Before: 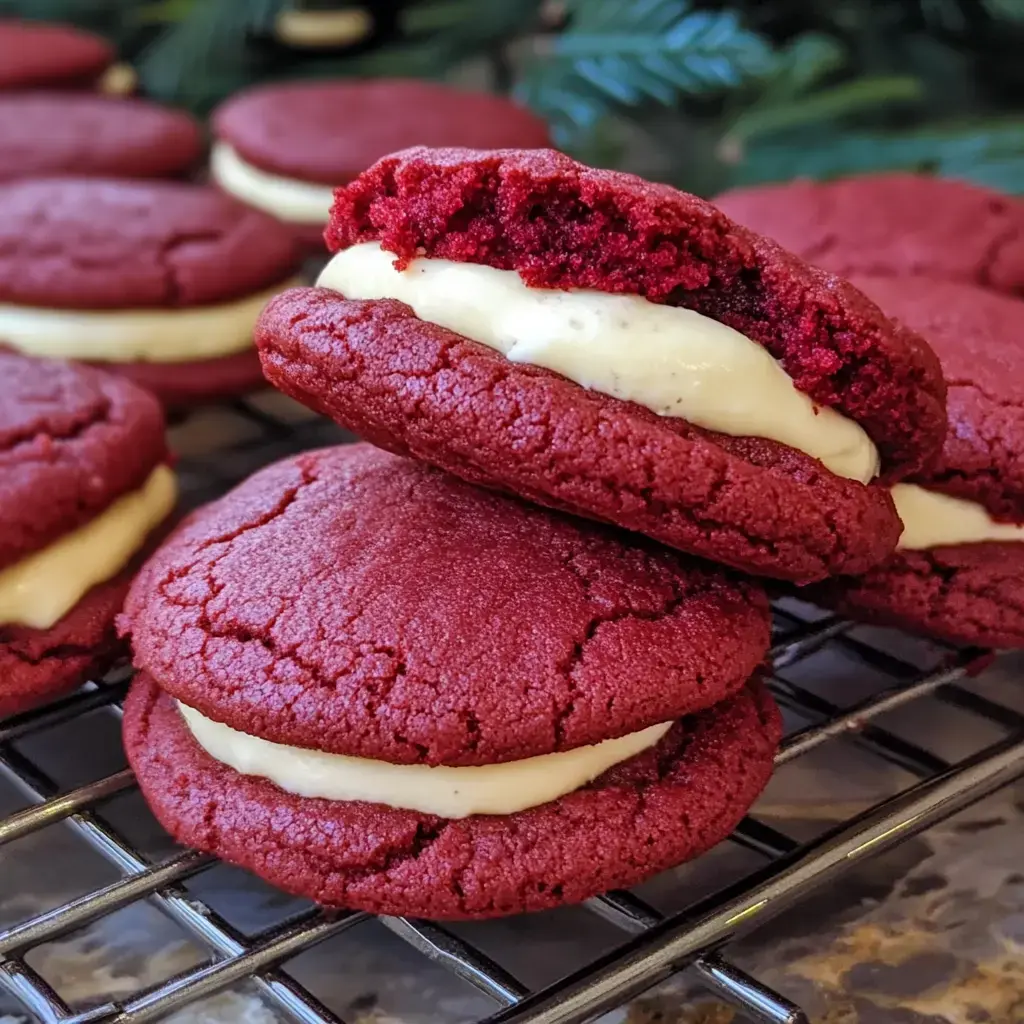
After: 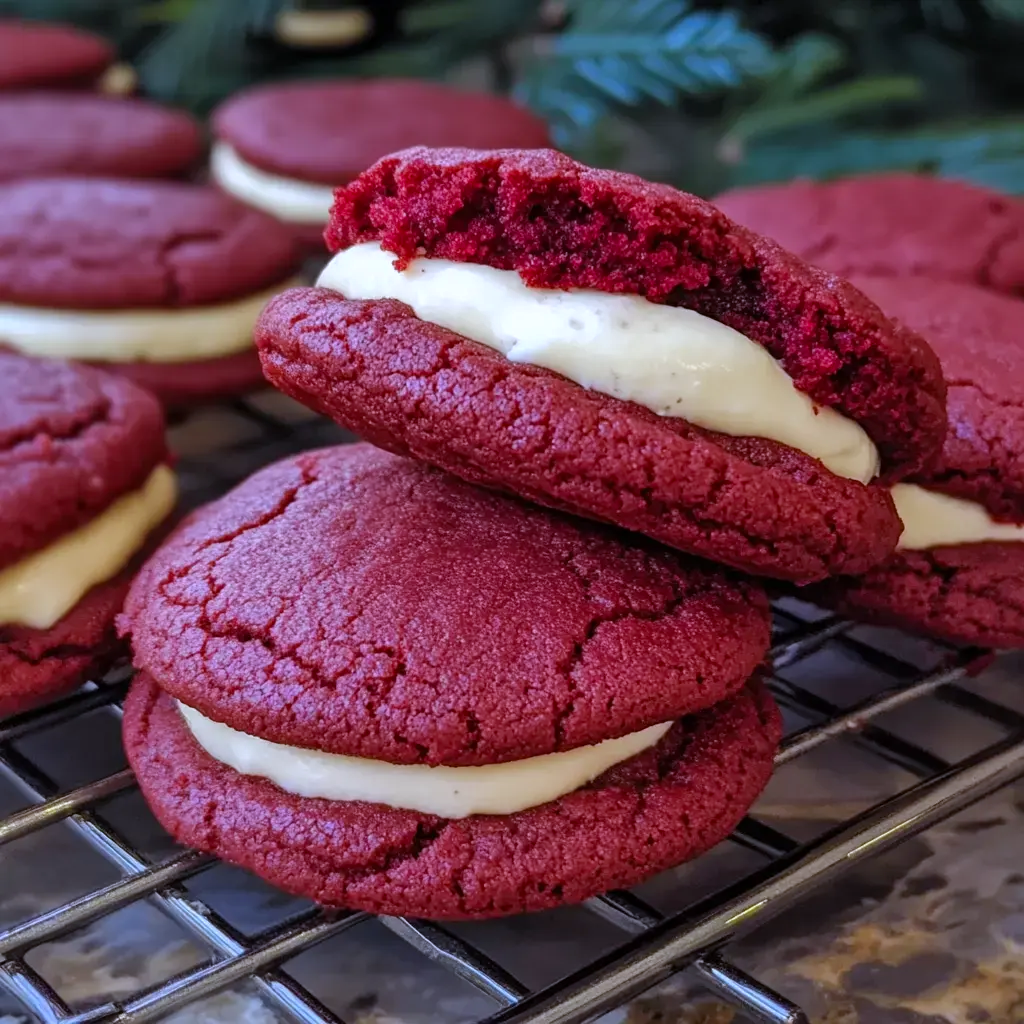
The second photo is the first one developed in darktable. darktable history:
base curve: curves: ch0 [(0, 0) (0.74, 0.67) (1, 1)]
vibrance: on, module defaults
white balance: red 0.967, blue 1.119, emerald 0.756
